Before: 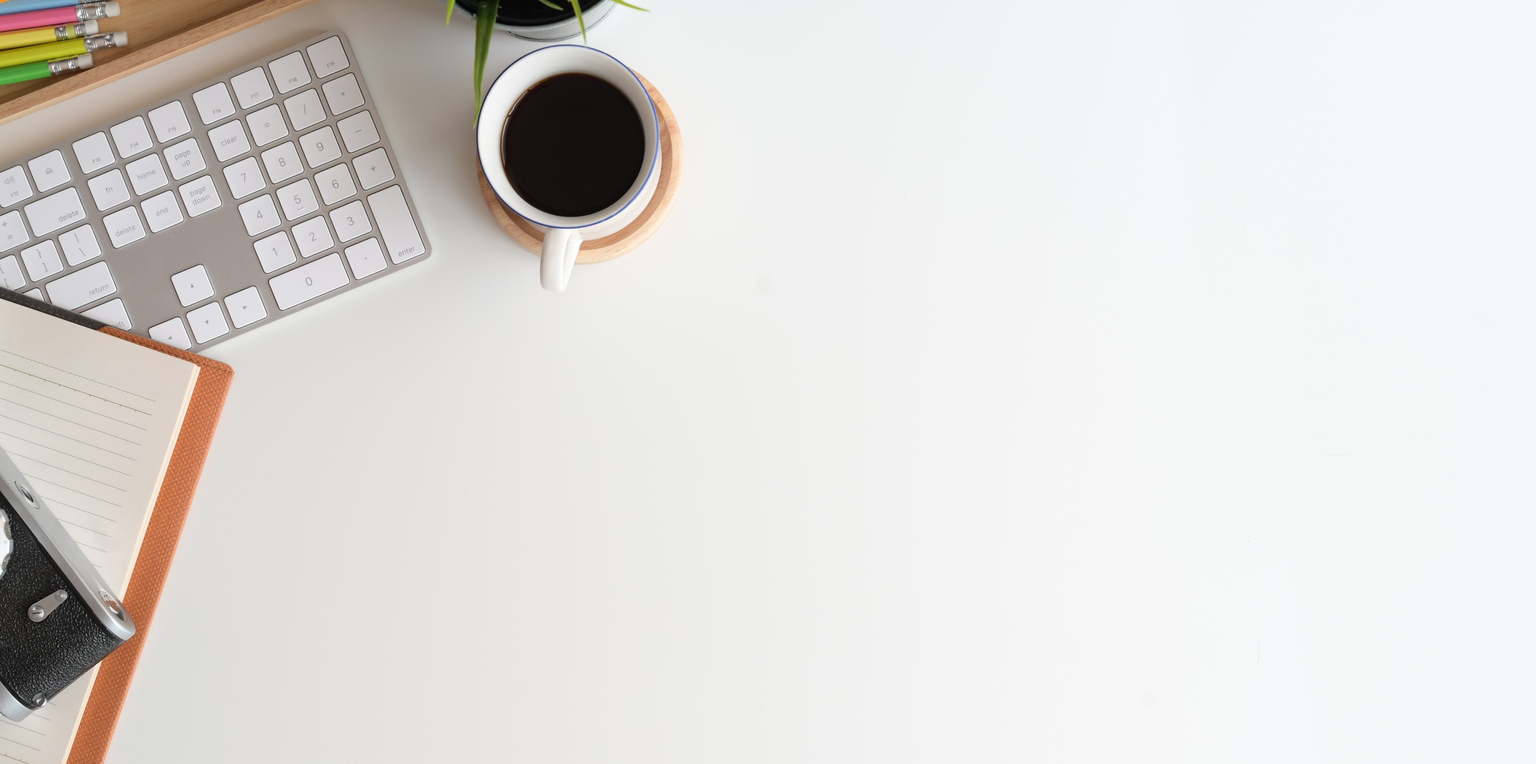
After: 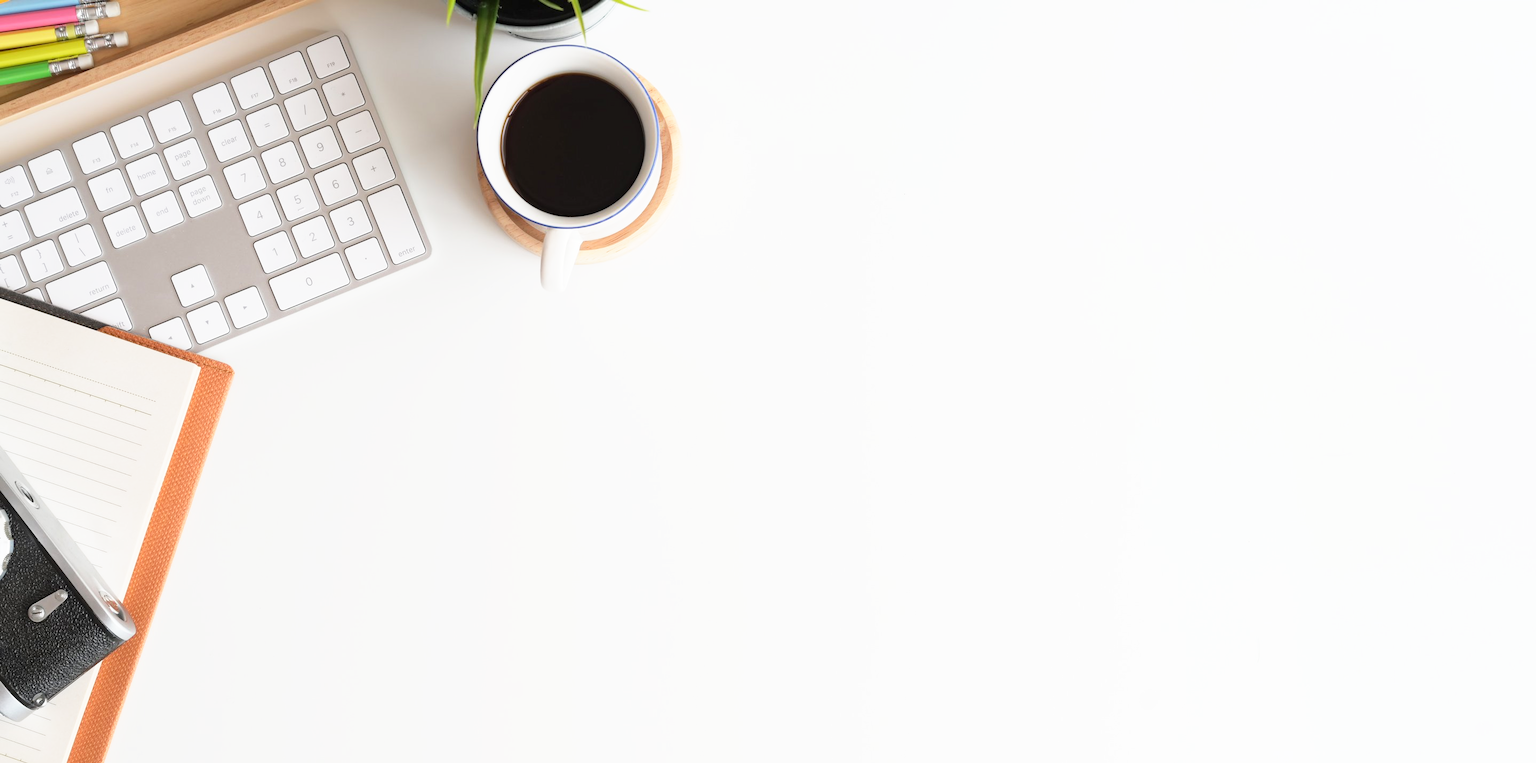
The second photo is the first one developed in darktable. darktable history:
base curve: curves: ch0 [(0, 0) (0.557, 0.834) (1, 1)], preserve colors none
